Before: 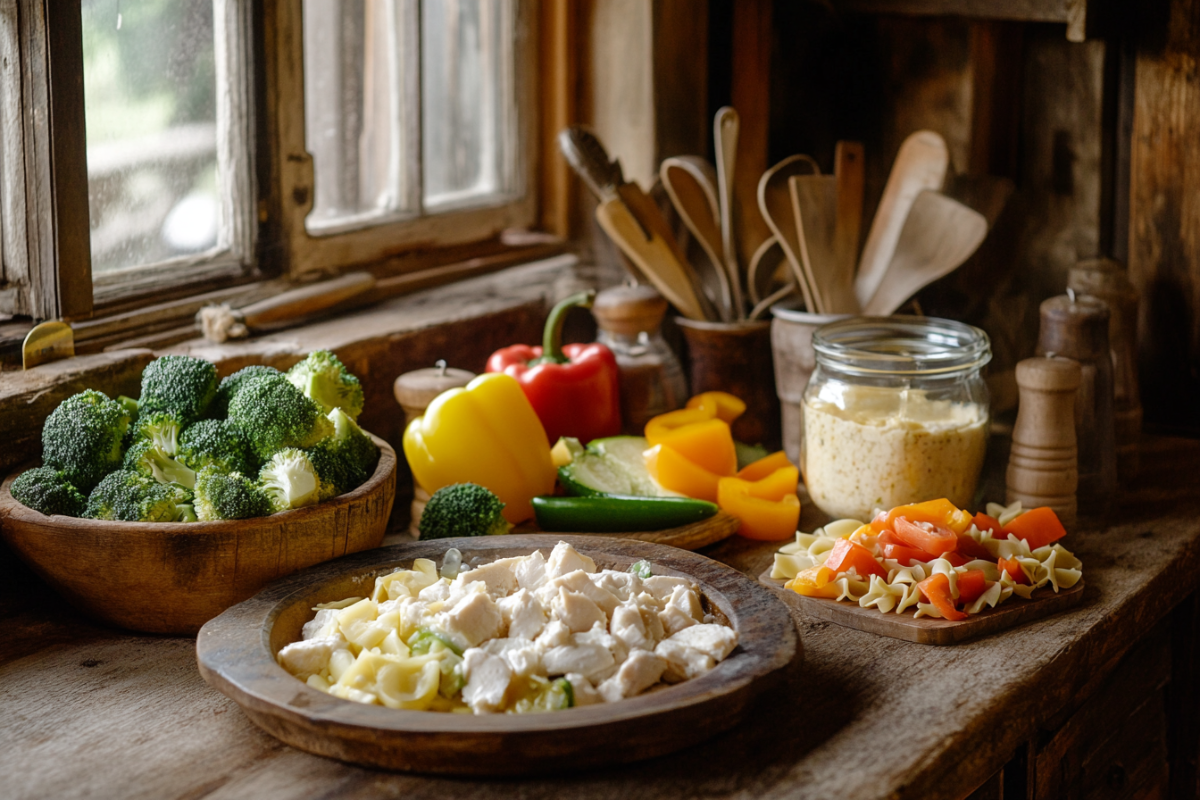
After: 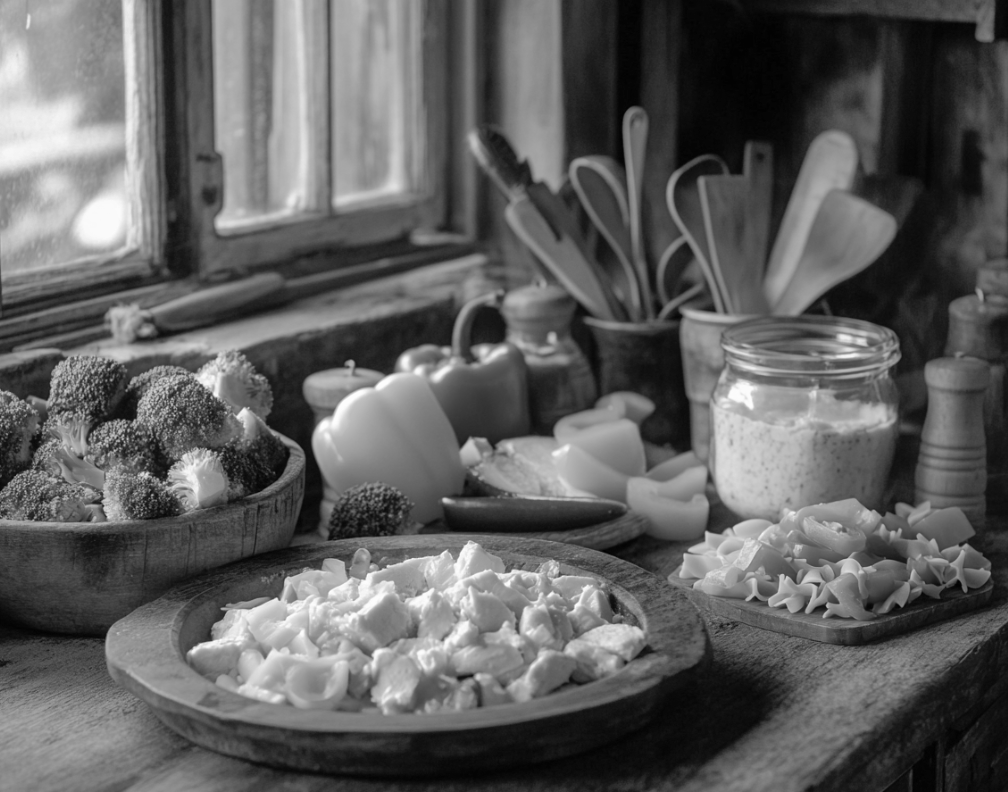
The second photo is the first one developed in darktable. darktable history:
shadows and highlights: on, module defaults
monochrome: a 32, b 64, size 2.3
color correction: highlights a* 7.34, highlights b* 4.37
crop: left 7.598%, right 7.873%
